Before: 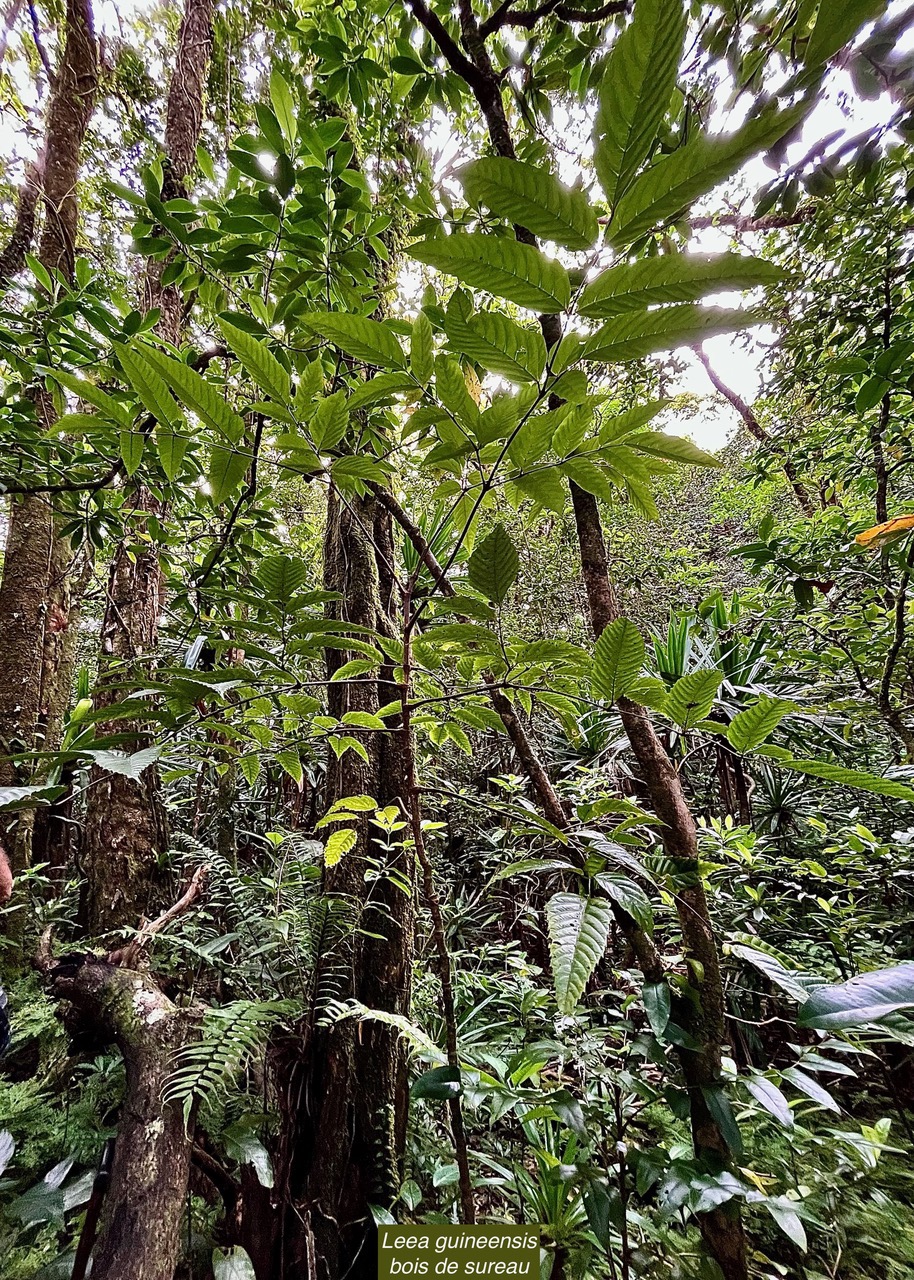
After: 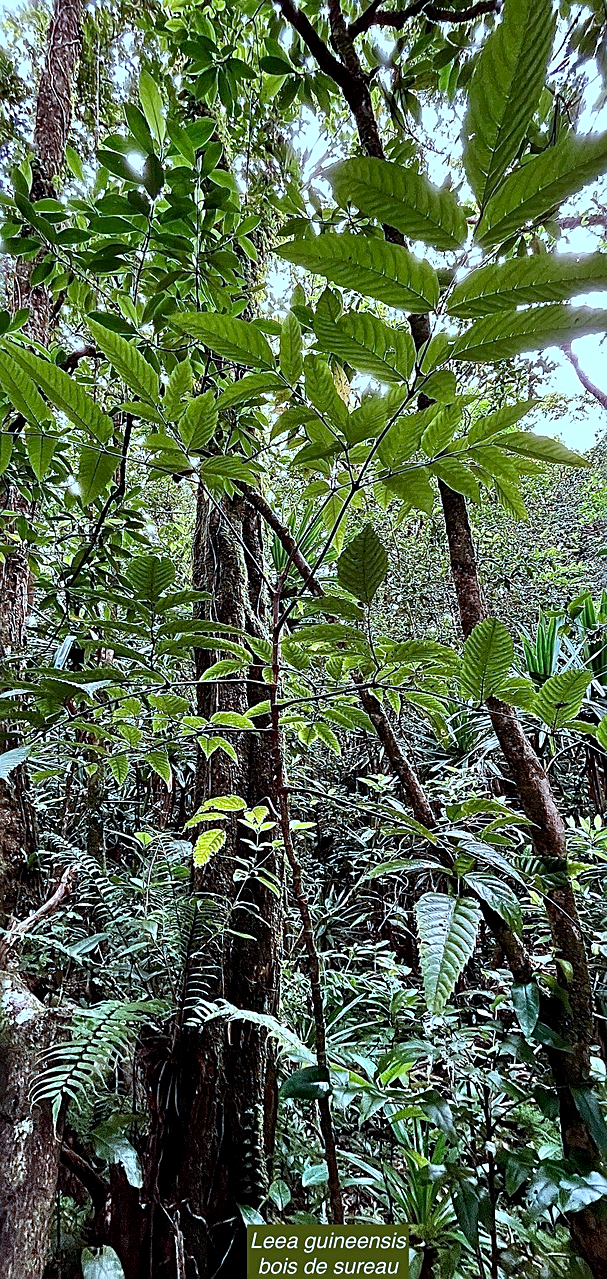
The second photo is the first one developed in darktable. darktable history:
crop and rotate: left 14.335%, right 19.192%
exposure: black level correction -0.001, exposure 0.079 EV, compensate highlight preservation false
sharpen: on, module defaults
color correction: highlights a* -10.46, highlights b* -19.48
